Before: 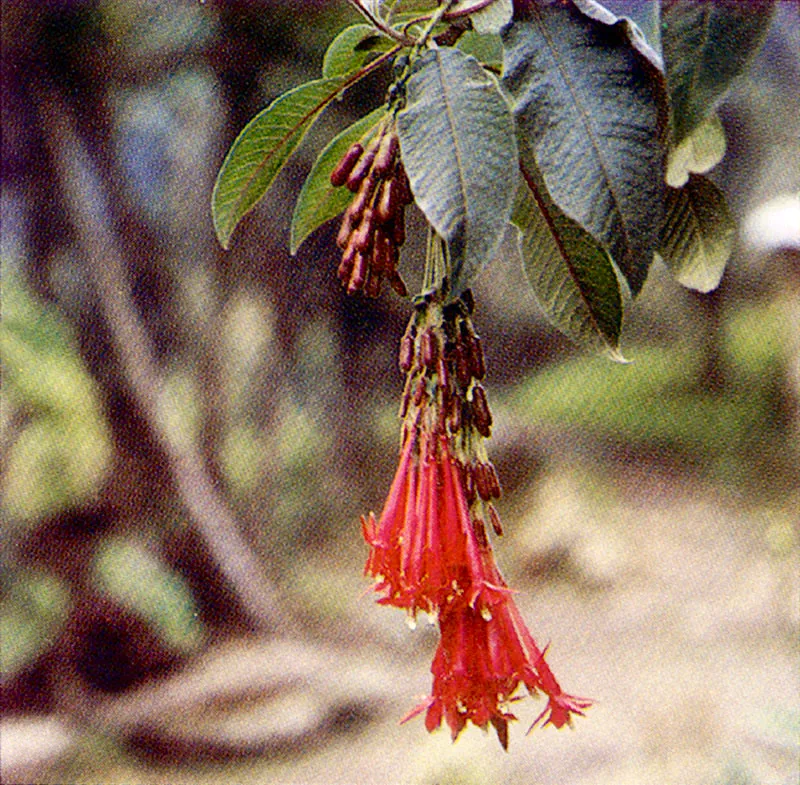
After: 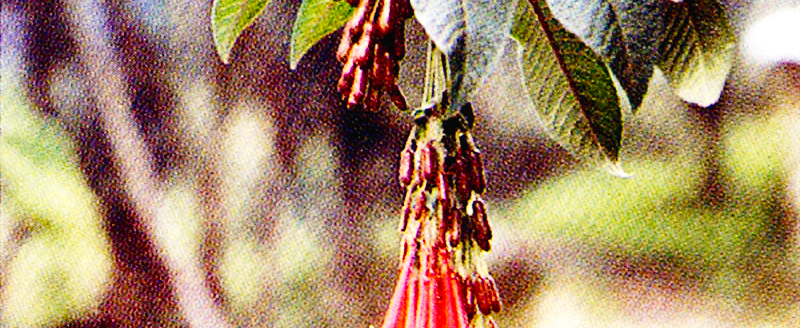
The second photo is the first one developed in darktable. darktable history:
crop and rotate: top 23.778%, bottom 34.361%
levels: gray 59.4%, white 99.9%
haze removal: compatibility mode true, adaptive false
base curve: curves: ch0 [(0, 0.003) (0.001, 0.002) (0.006, 0.004) (0.02, 0.022) (0.048, 0.086) (0.094, 0.234) (0.162, 0.431) (0.258, 0.629) (0.385, 0.8) (0.548, 0.918) (0.751, 0.988) (1, 1)], preserve colors none
